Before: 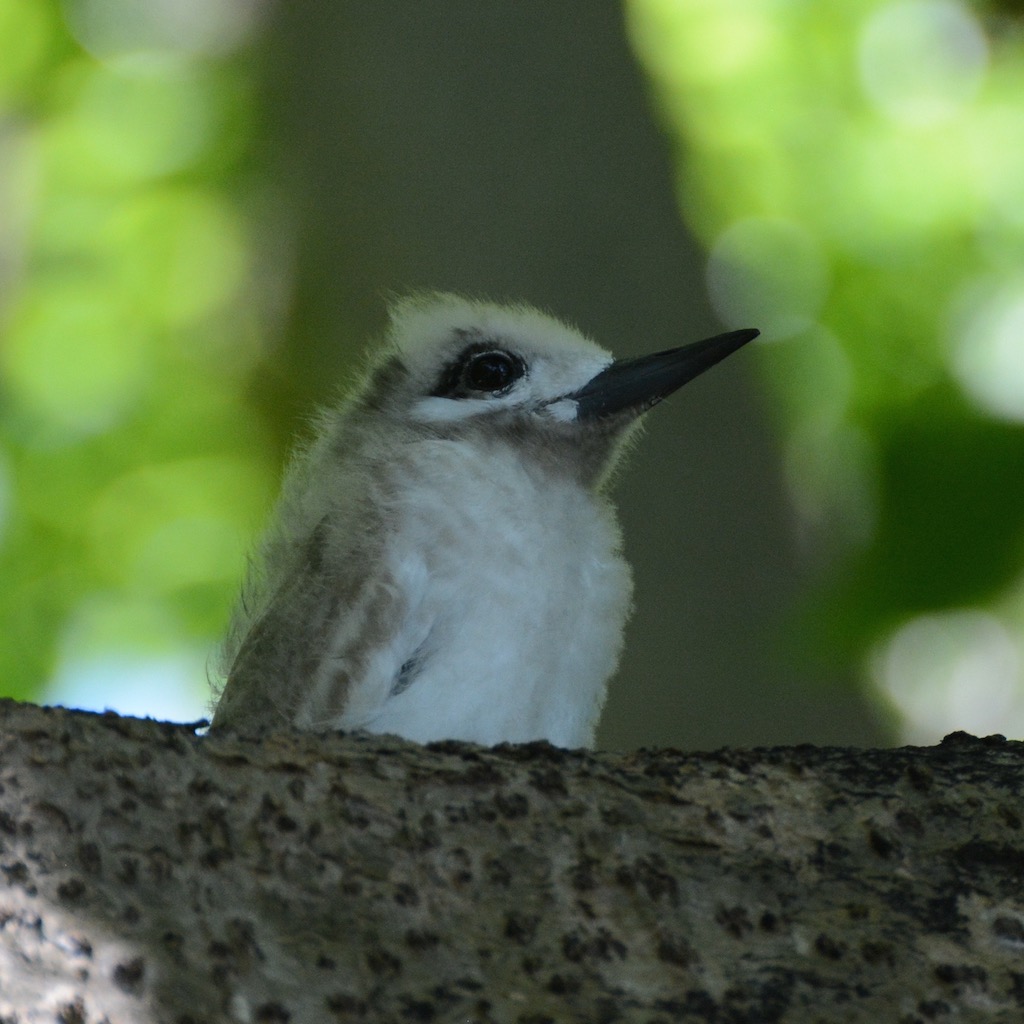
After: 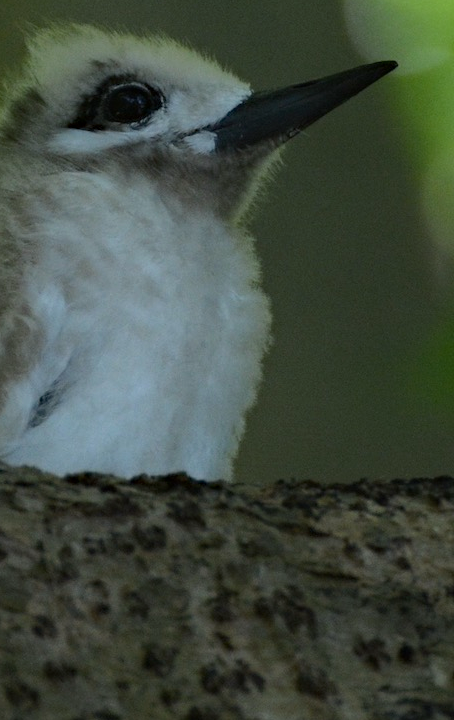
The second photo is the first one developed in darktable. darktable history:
haze removal: compatibility mode true, adaptive false
crop: left 35.432%, top 26.233%, right 20.145%, bottom 3.432%
